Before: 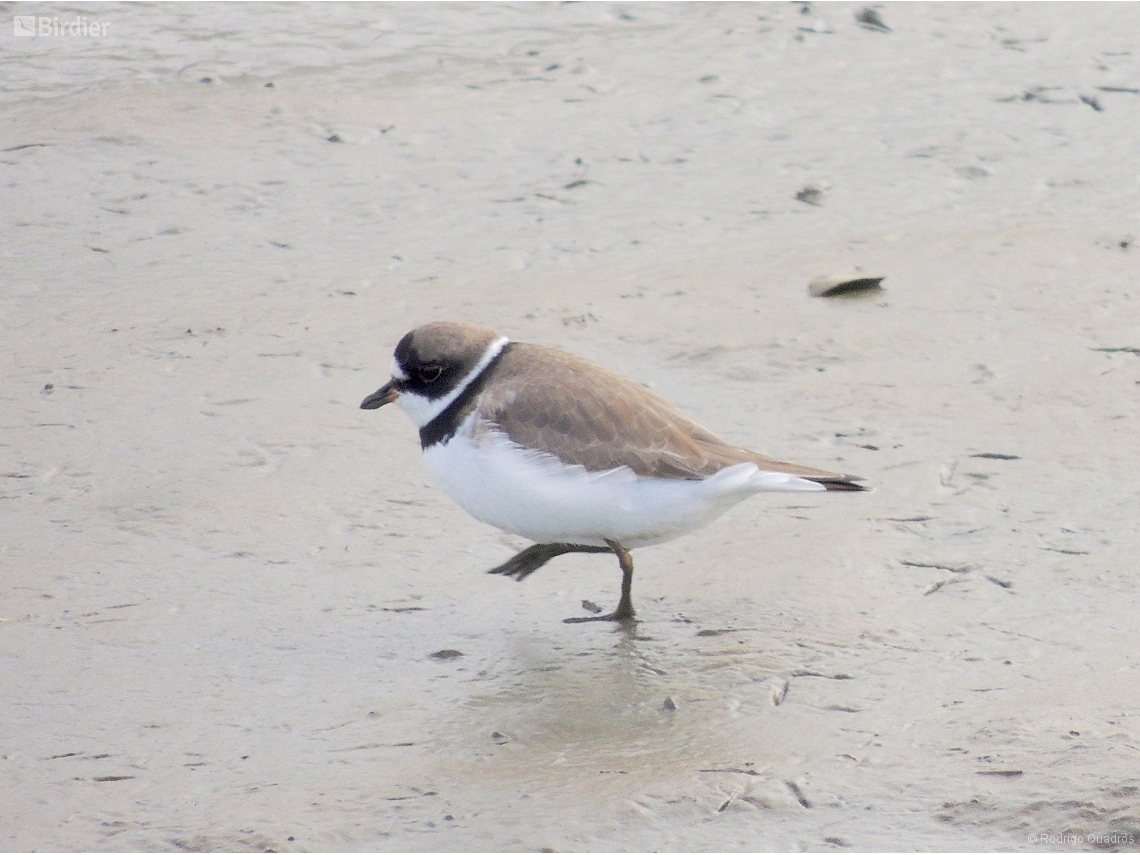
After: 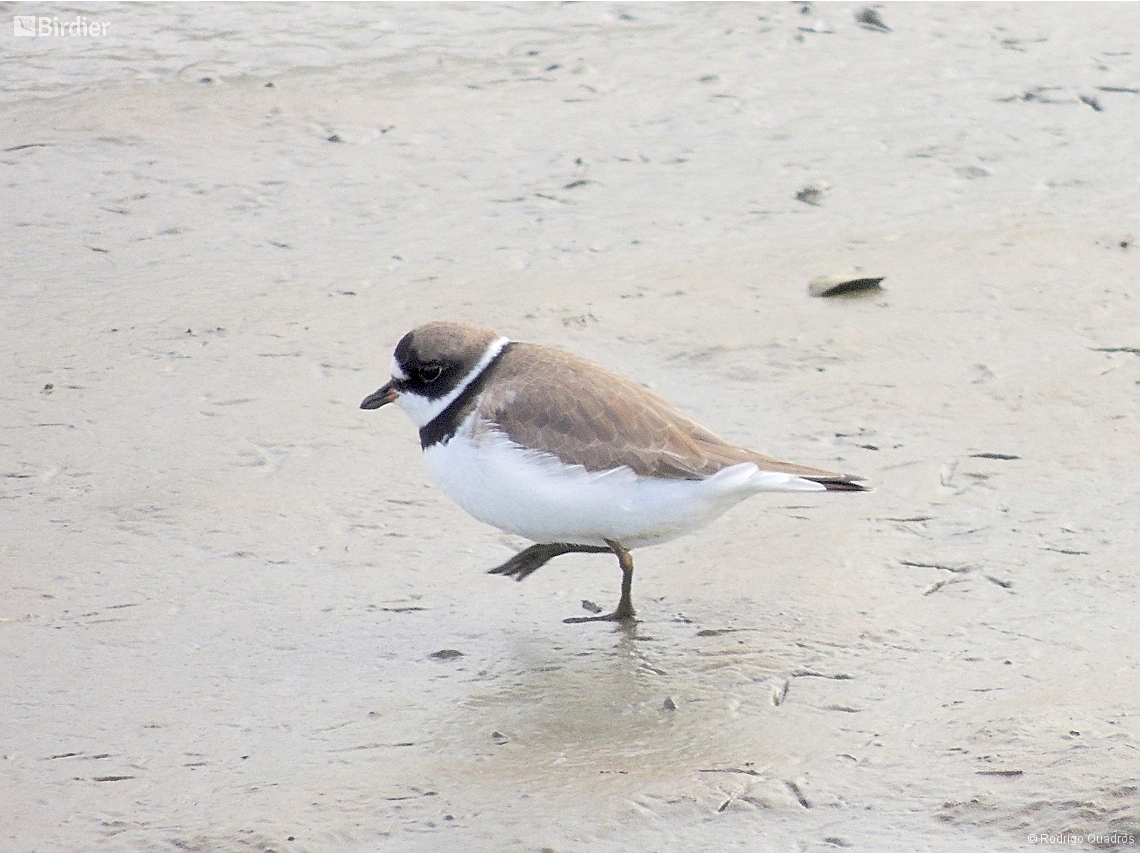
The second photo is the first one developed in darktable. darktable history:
exposure: exposure 0.198 EV, compensate highlight preservation false
sharpen: on, module defaults
levels: mode automatic, white 99.91%, levels [0.026, 0.507, 0.987]
